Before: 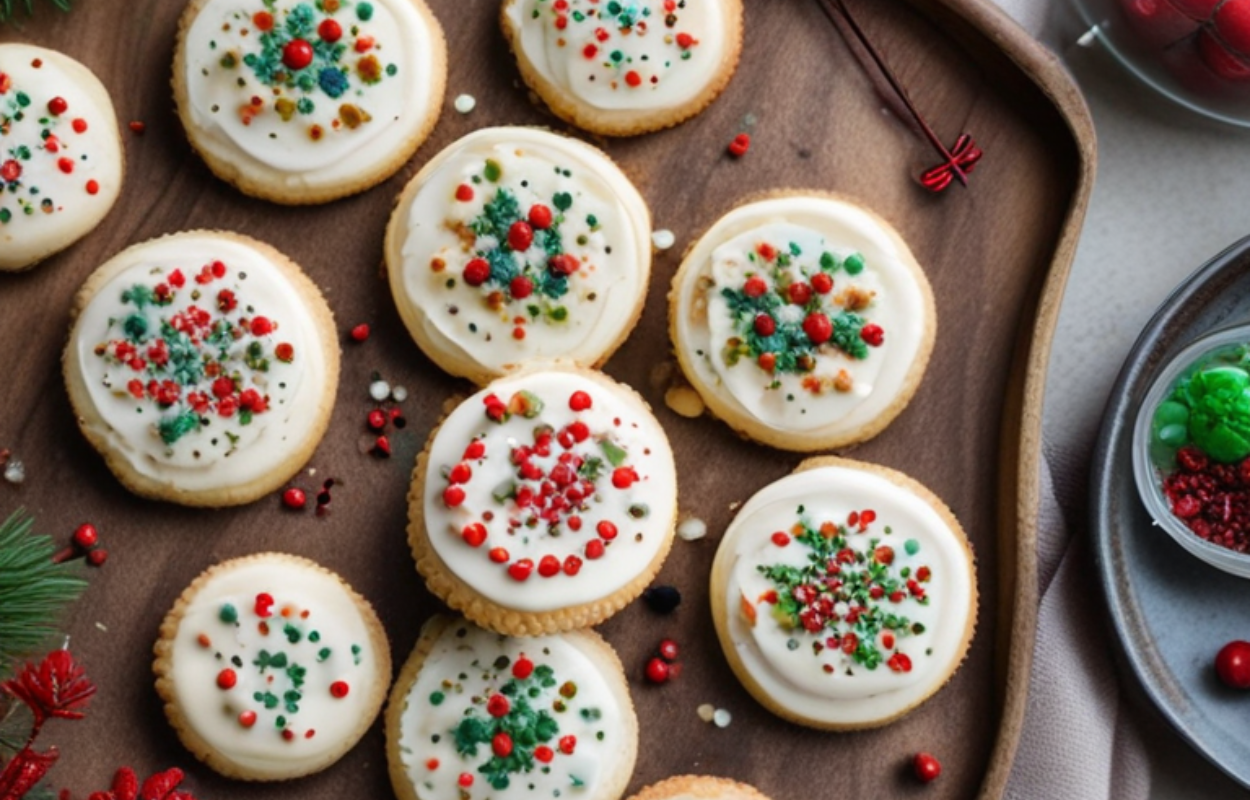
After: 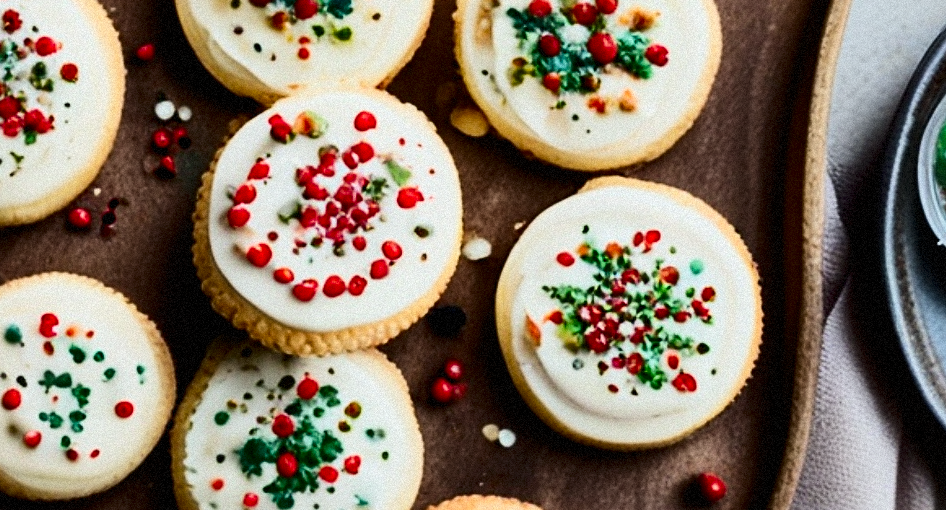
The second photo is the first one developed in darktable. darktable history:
sharpen: on, module defaults
crop and rotate: left 17.299%, top 35.115%, right 7.015%, bottom 1.024%
contrast brightness saturation: contrast 0.4, brightness 0.05, saturation 0.25
grain: mid-tones bias 0%
white balance: red 0.978, blue 0.999
filmic rgb: black relative exposure -7.48 EV, white relative exposure 4.83 EV, hardness 3.4, color science v6 (2022)
